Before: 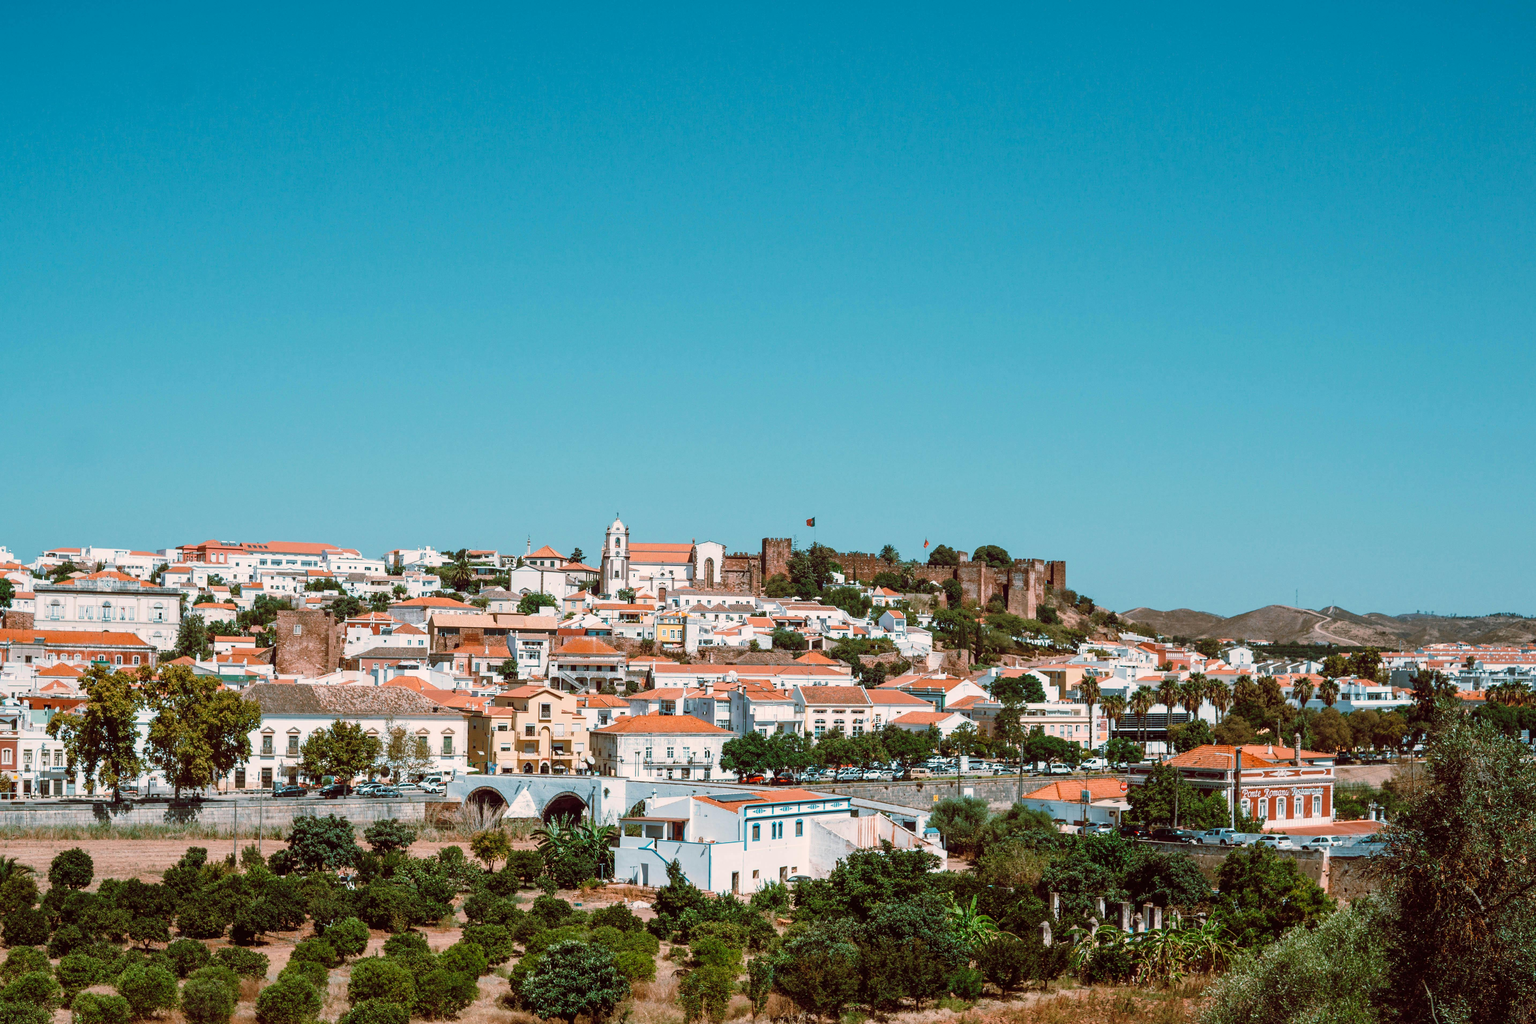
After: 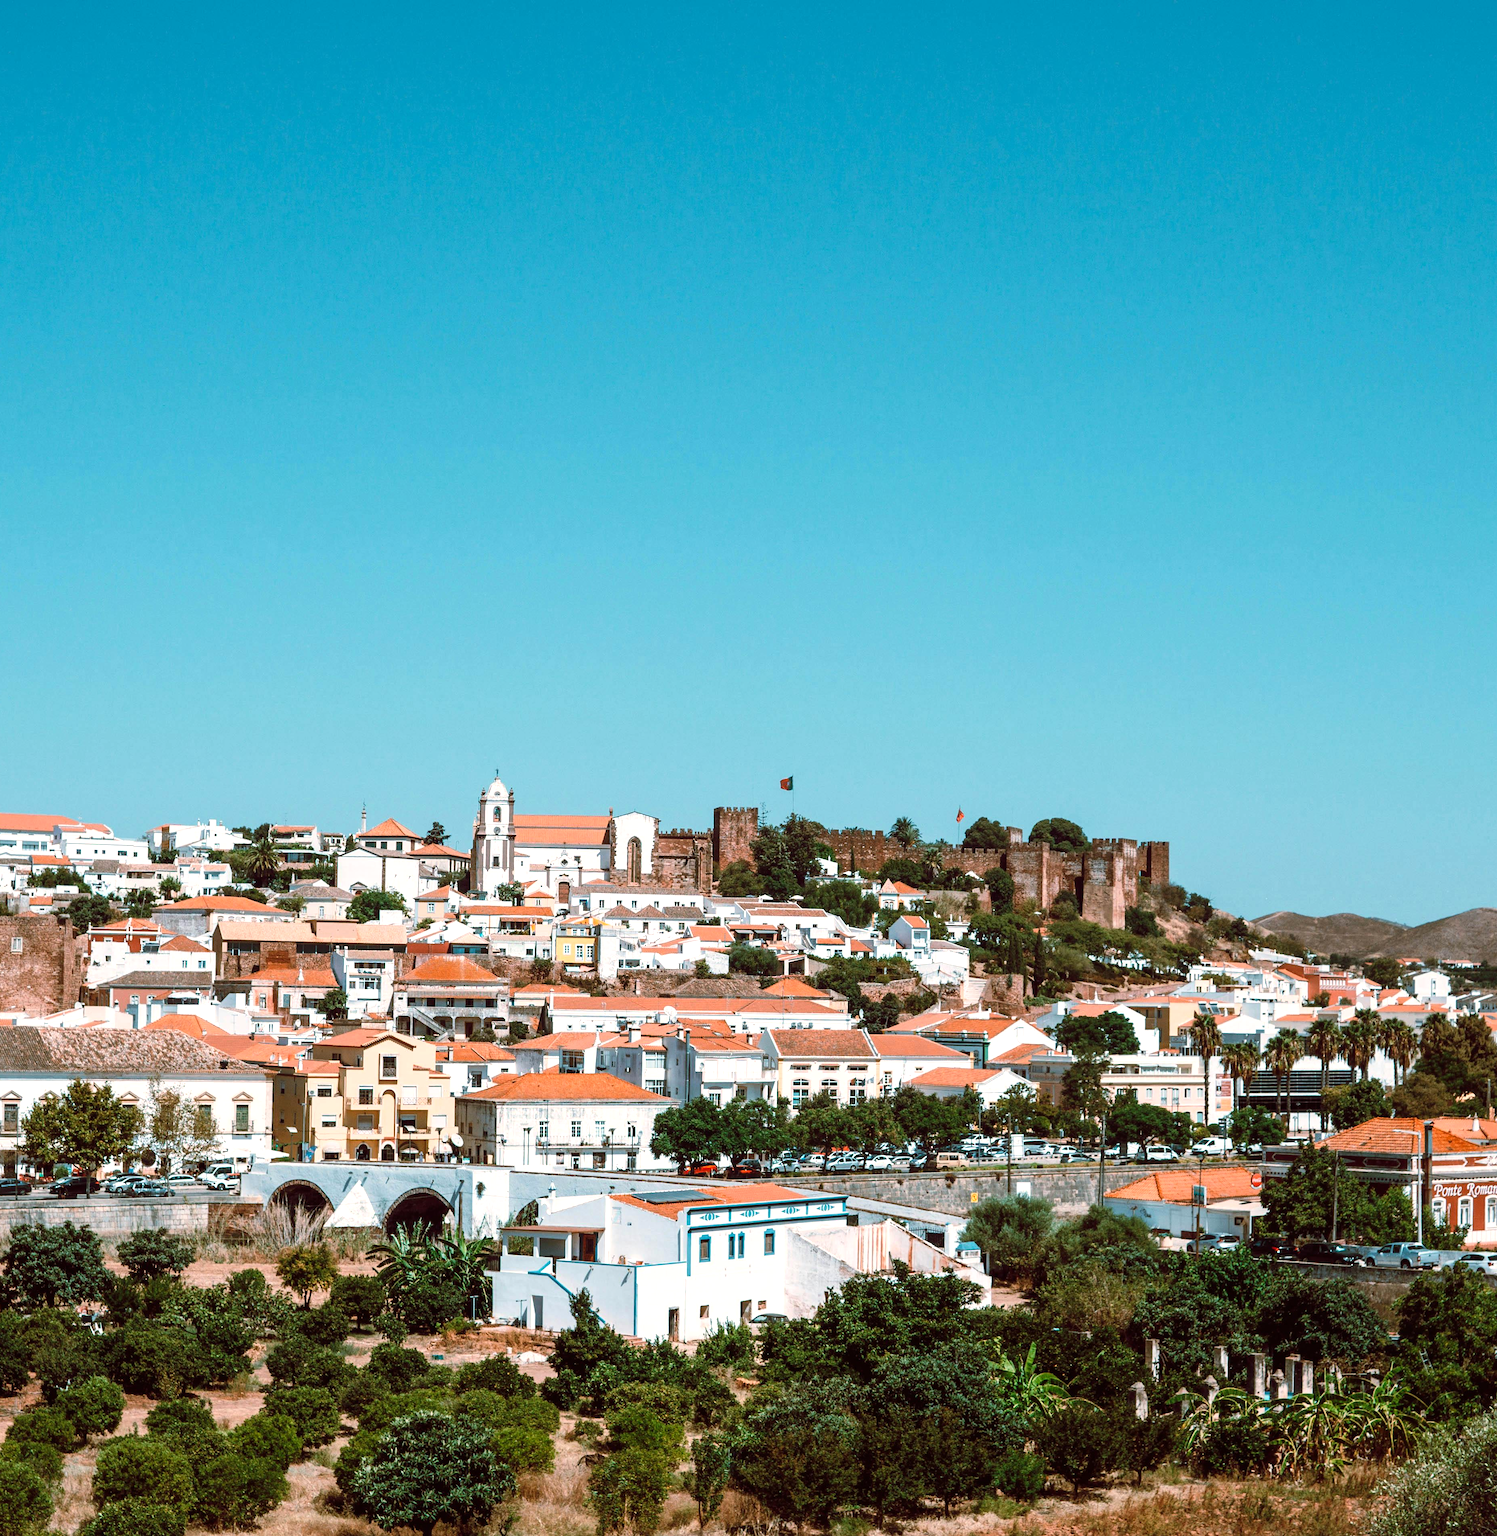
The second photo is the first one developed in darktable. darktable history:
tone equalizer: -8 EV -0.384 EV, -7 EV -0.426 EV, -6 EV -0.304 EV, -5 EV -0.237 EV, -3 EV 0.188 EV, -2 EV 0.355 EV, -1 EV 0.375 EV, +0 EV 0.407 EV, edges refinement/feathering 500, mask exposure compensation -1.57 EV, preserve details guided filter
exposure: compensate highlight preservation false
crop and rotate: left 18.662%, right 16.314%
